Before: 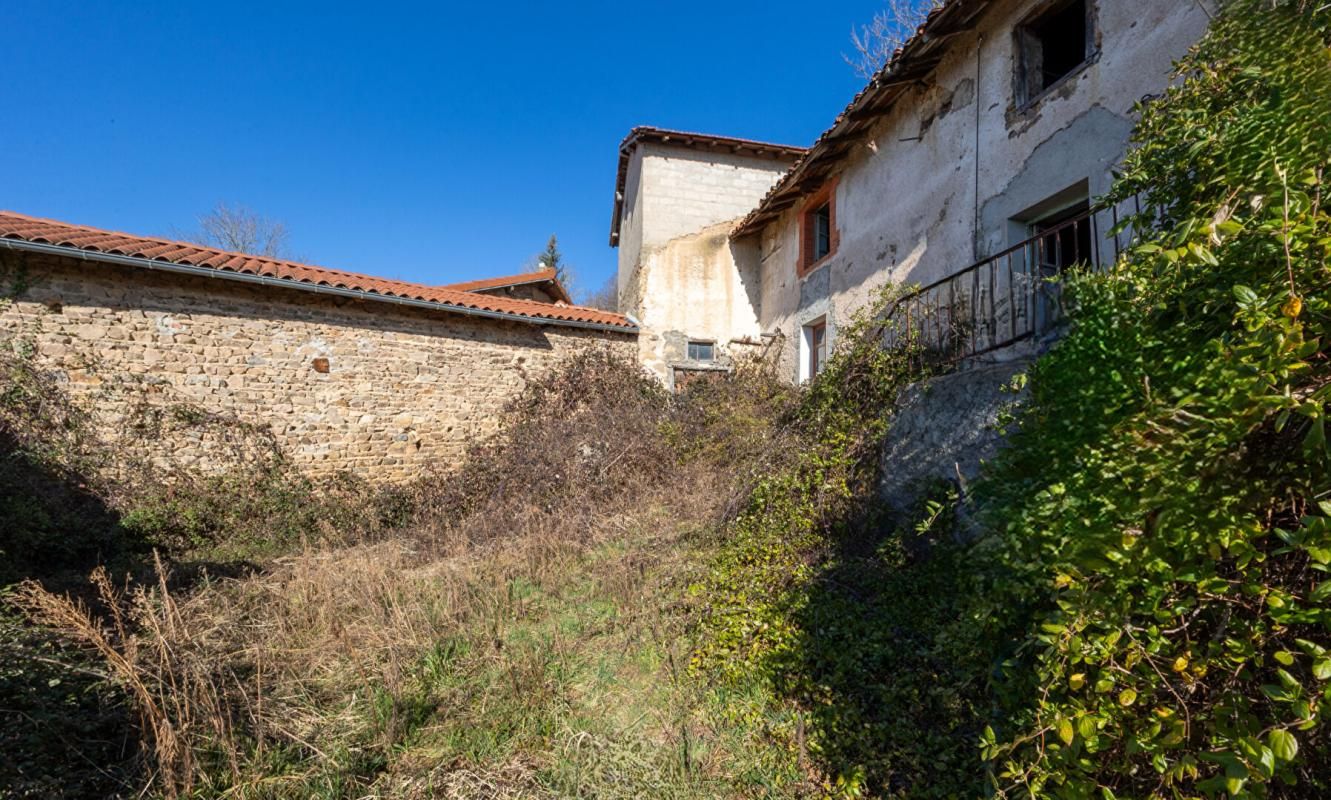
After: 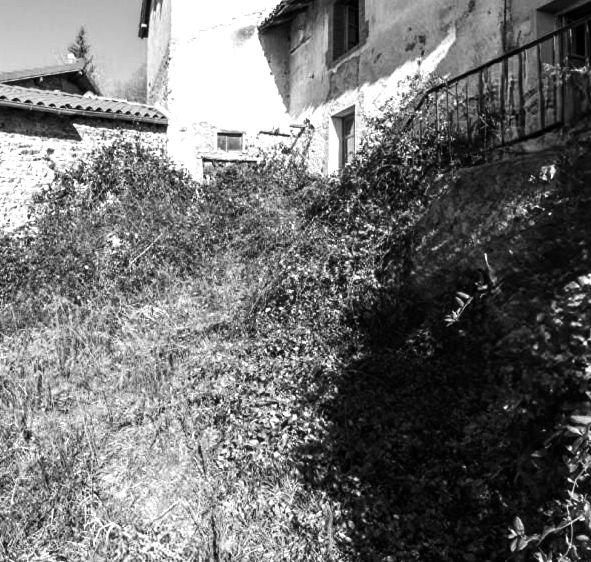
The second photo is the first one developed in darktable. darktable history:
crop: left 35.432%, top 26.233%, right 20.145%, bottom 3.432%
color zones: curves: ch0 [(0.25, 0.5) (0.428, 0.473) (0.75, 0.5)]; ch1 [(0.243, 0.479) (0.398, 0.452) (0.75, 0.5)]
tone equalizer: -8 EV -1.08 EV, -7 EV -1.01 EV, -6 EV -0.867 EV, -5 EV -0.578 EV, -3 EV 0.578 EV, -2 EV 0.867 EV, -1 EV 1.01 EV, +0 EV 1.08 EV, edges refinement/feathering 500, mask exposure compensation -1.57 EV, preserve details no
monochrome: size 3.1
